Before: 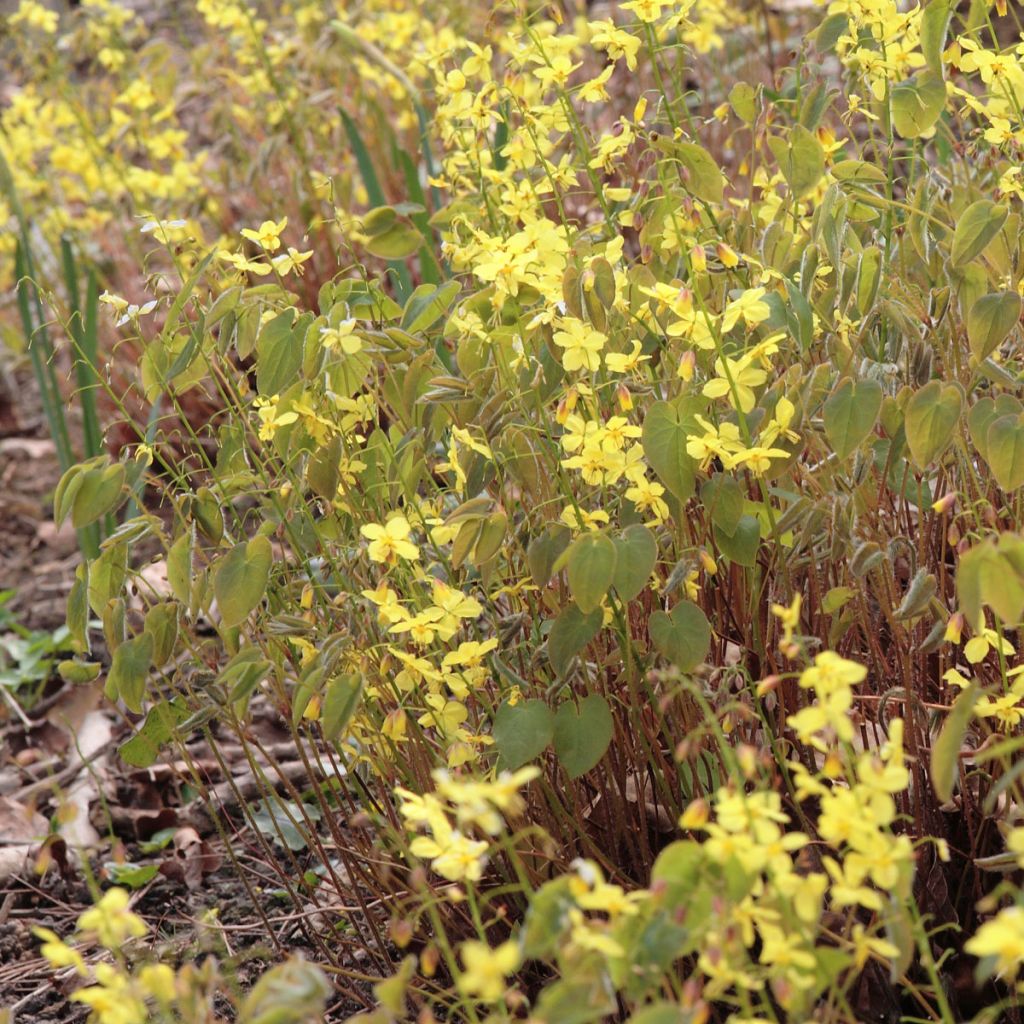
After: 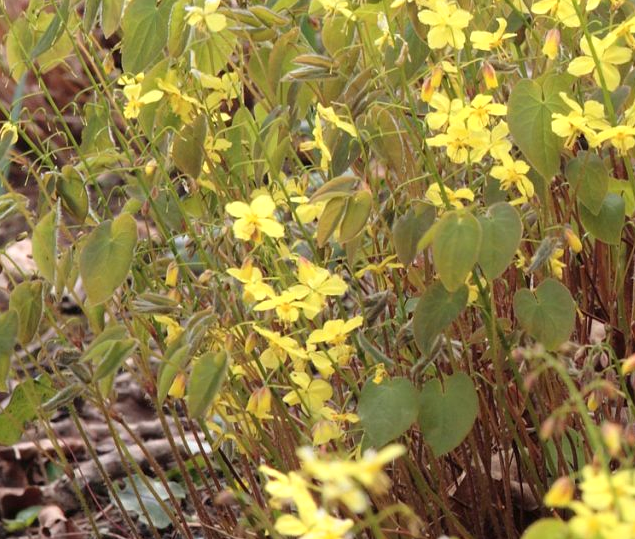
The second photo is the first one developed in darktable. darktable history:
exposure: exposure 0.203 EV, compensate highlight preservation false
crop: left 13.206%, top 31.514%, right 24.766%, bottom 15.824%
